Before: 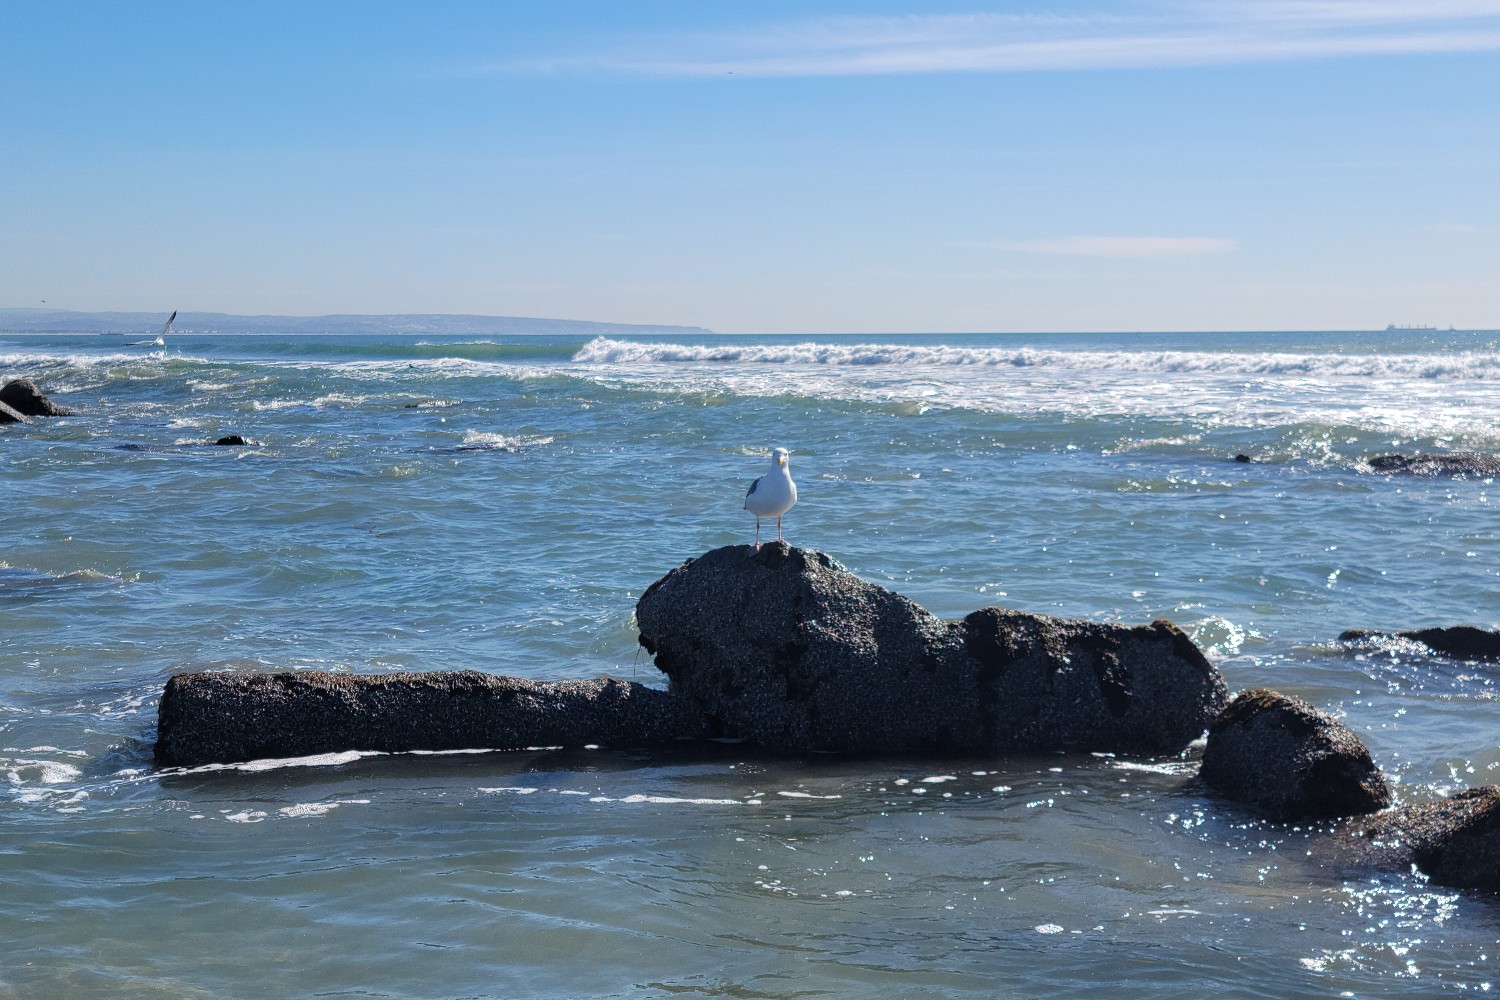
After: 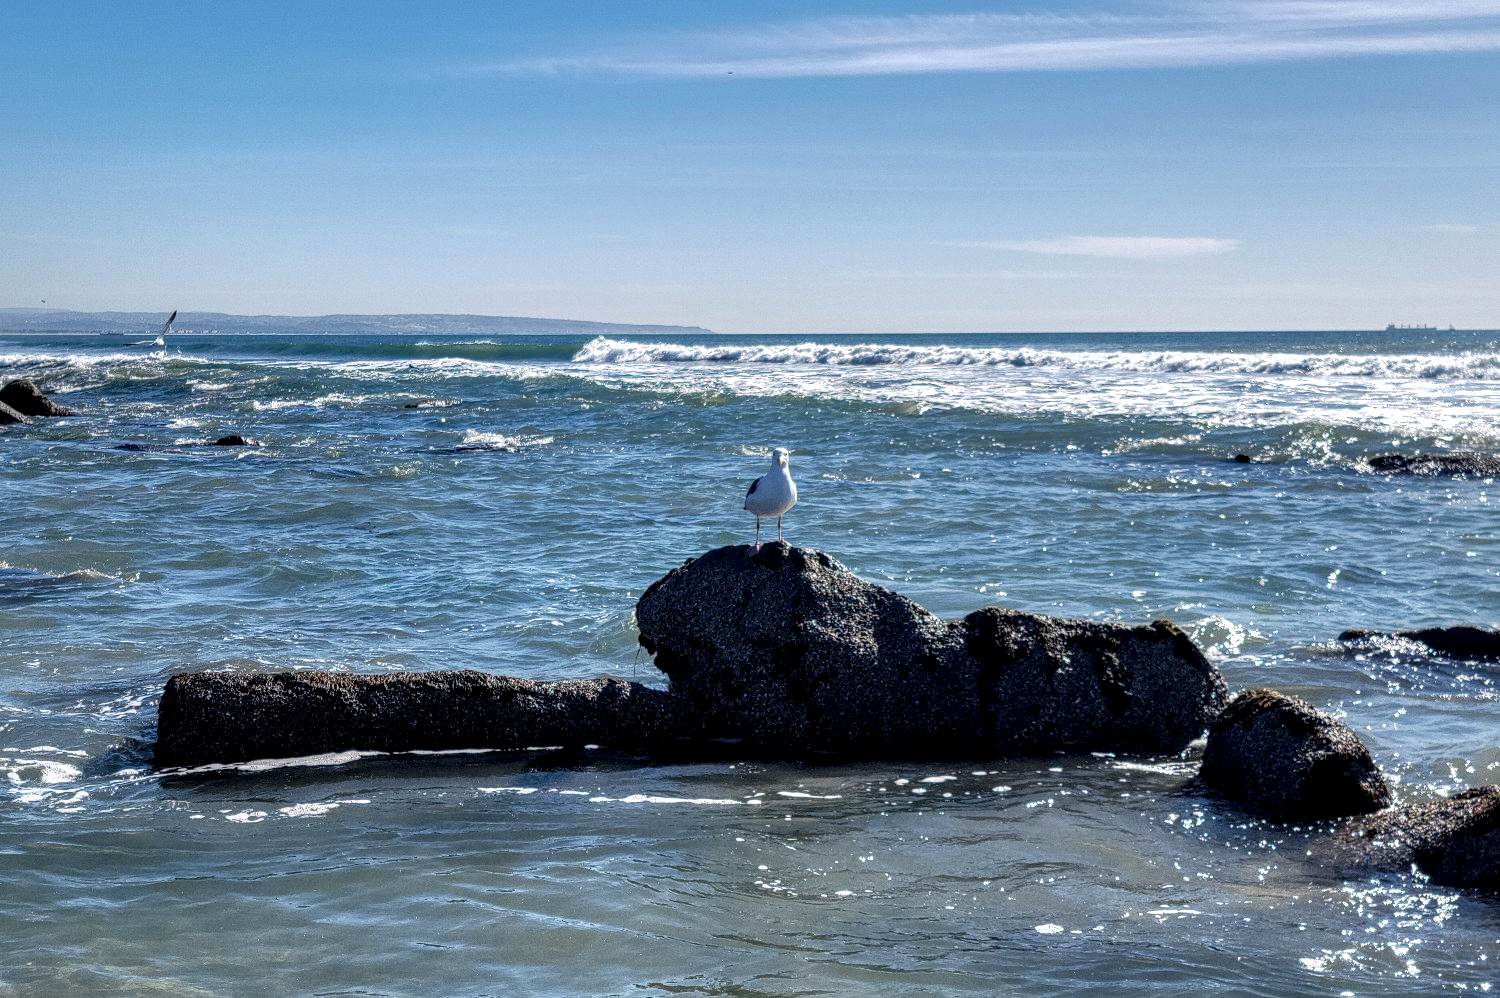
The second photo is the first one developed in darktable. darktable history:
local contrast: highlights 20%, detail 197%
crop: top 0.05%, bottom 0.098%
shadows and highlights: on, module defaults
